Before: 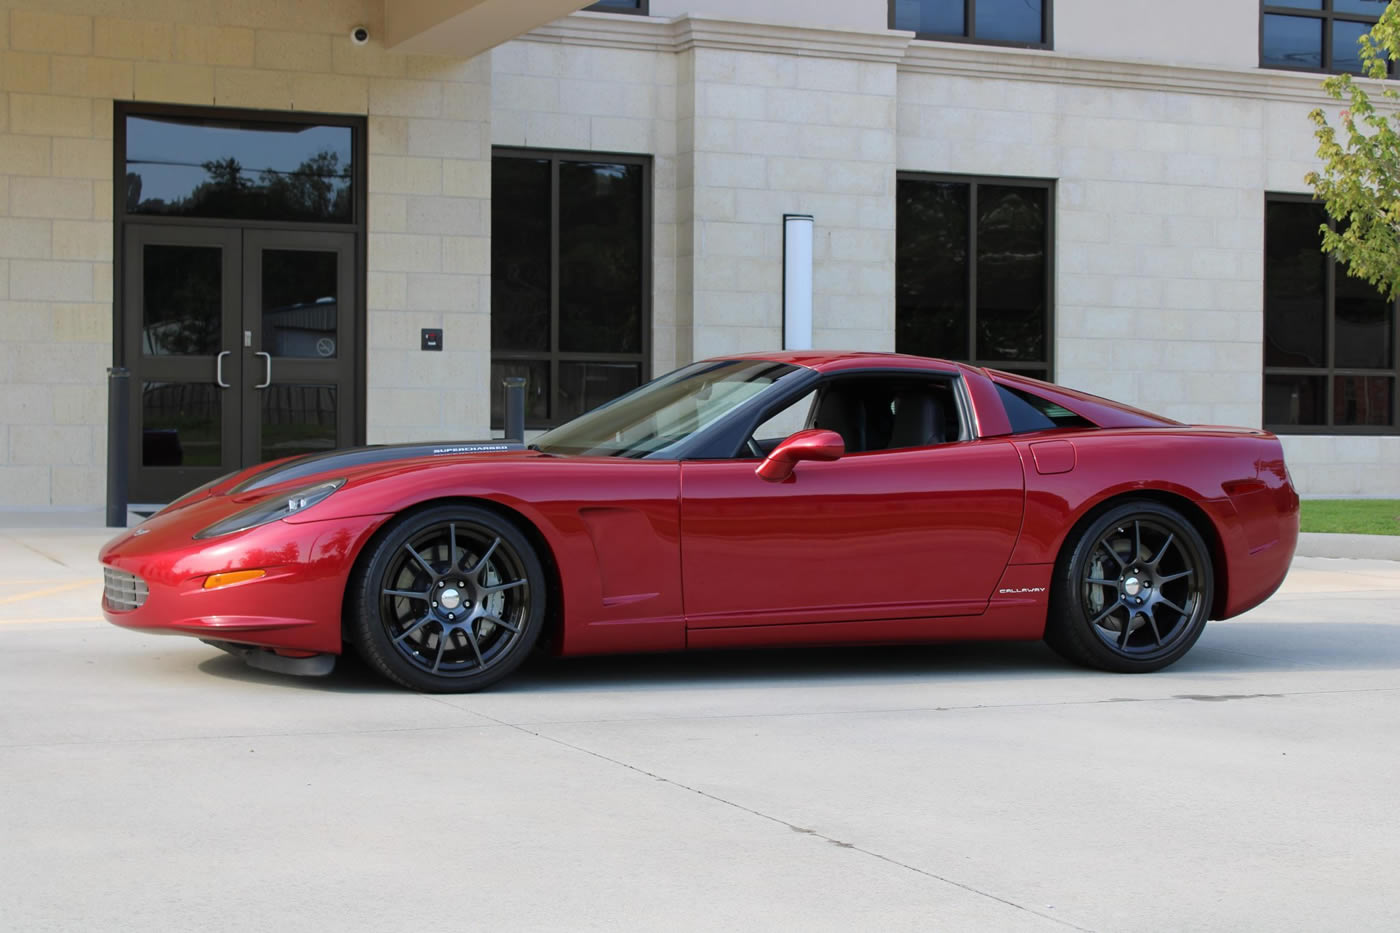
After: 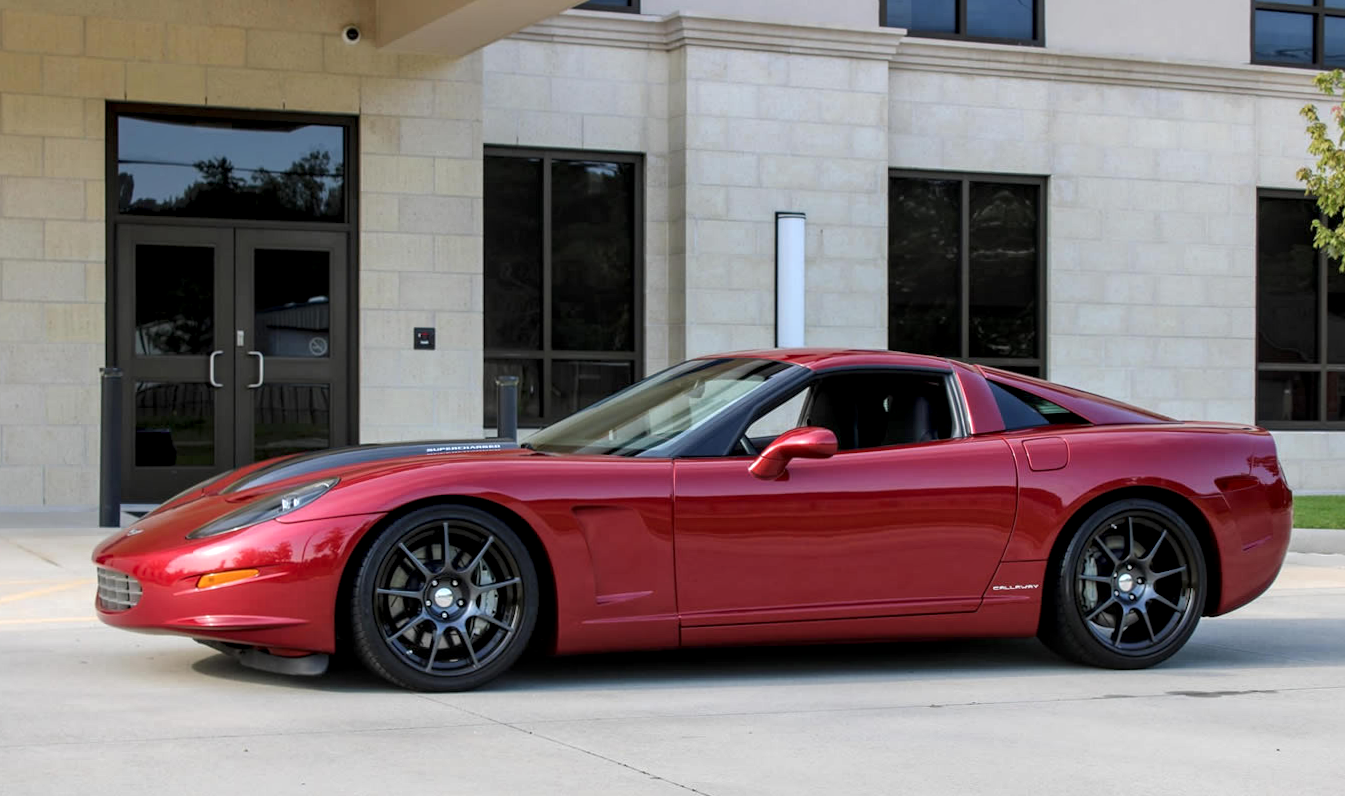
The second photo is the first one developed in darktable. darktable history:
crop and rotate: angle 0.2°, left 0.275%, right 3.127%, bottom 14.18%
local contrast: highlights 59%, detail 145%
